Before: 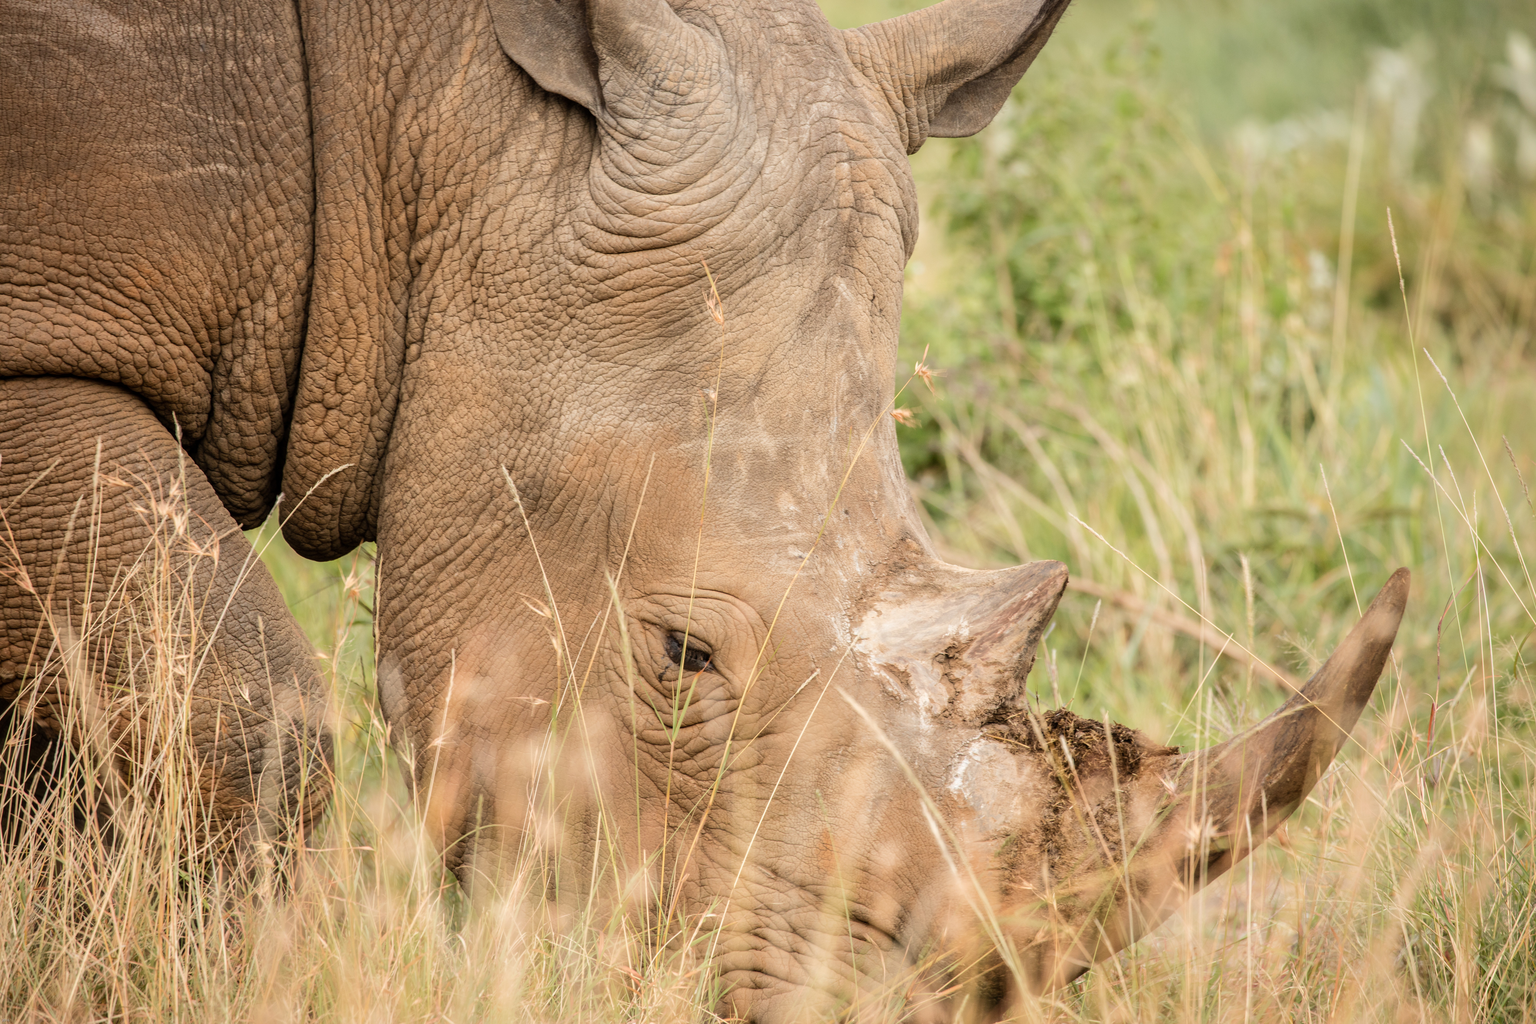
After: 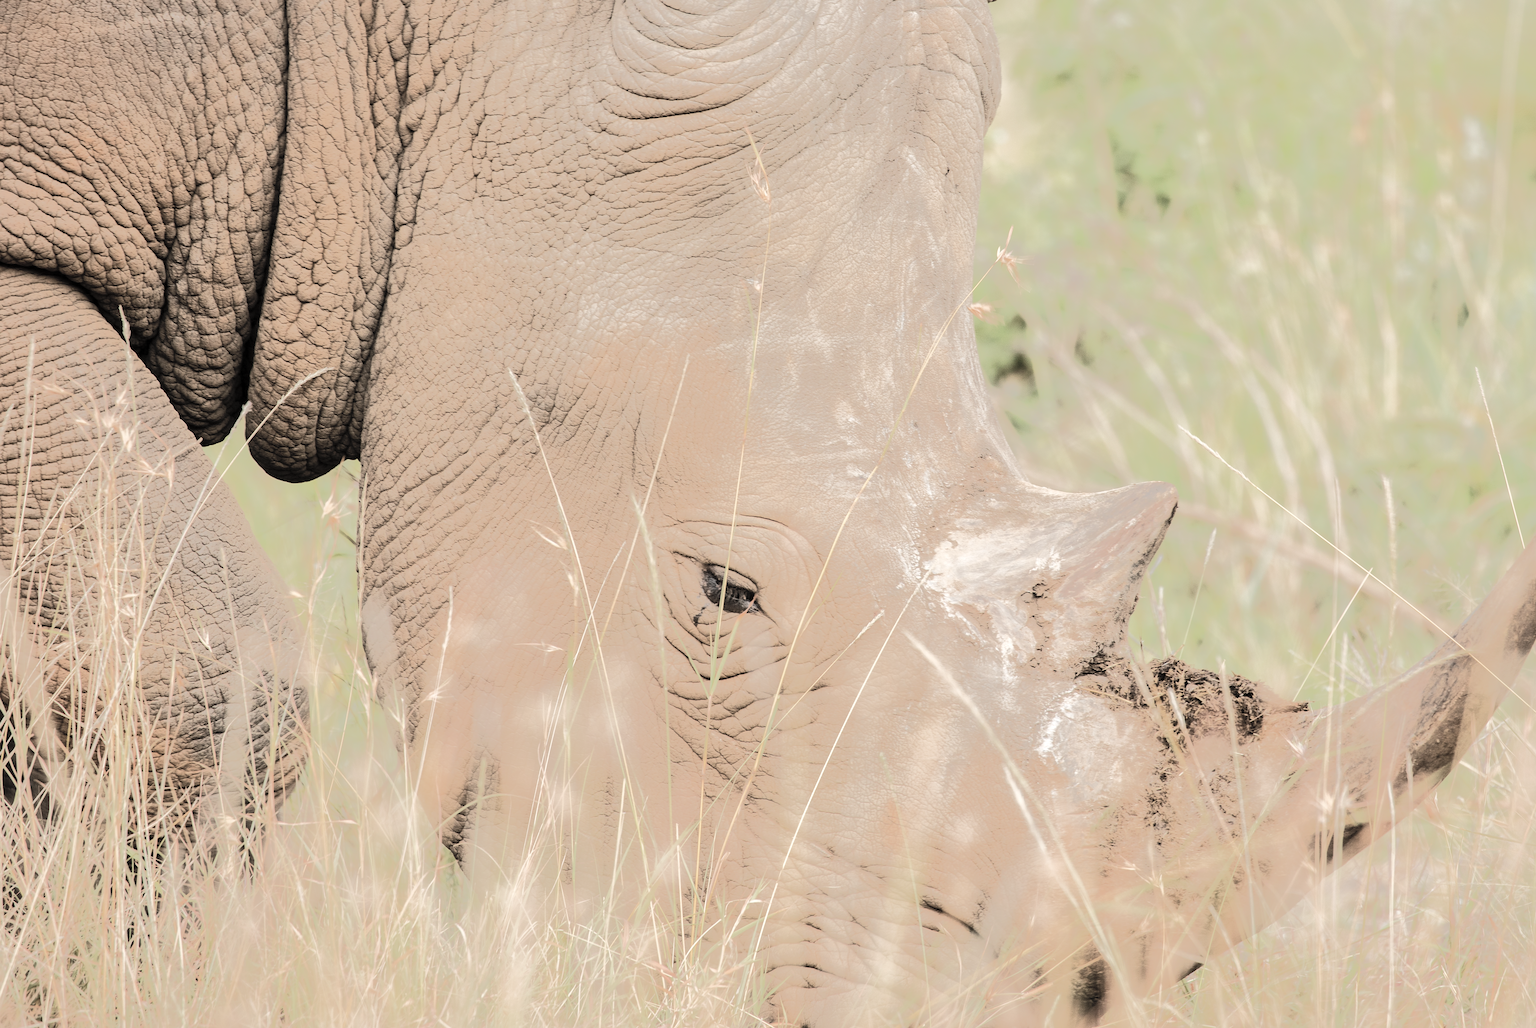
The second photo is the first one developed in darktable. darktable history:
crop and rotate: left 4.696%, top 14.973%, right 10.693%
tone equalizer: -8 EV -0.526 EV, -7 EV -0.323 EV, -6 EV -0.099 EV, -5 EV 0.387 EV, -4 EV 0.959 EV, -3 EV 0.786 EV, -2 EV -0.012 EV, -1 EV 0.14 EV, +0 EV -0.027 EV, edges refinement/feathering 500, mask exposure compensation -1.57 EV, preserve details no
contrast brightness saturation: brightness 0.182, saturation -0.481
sharpen: on, module defaults
